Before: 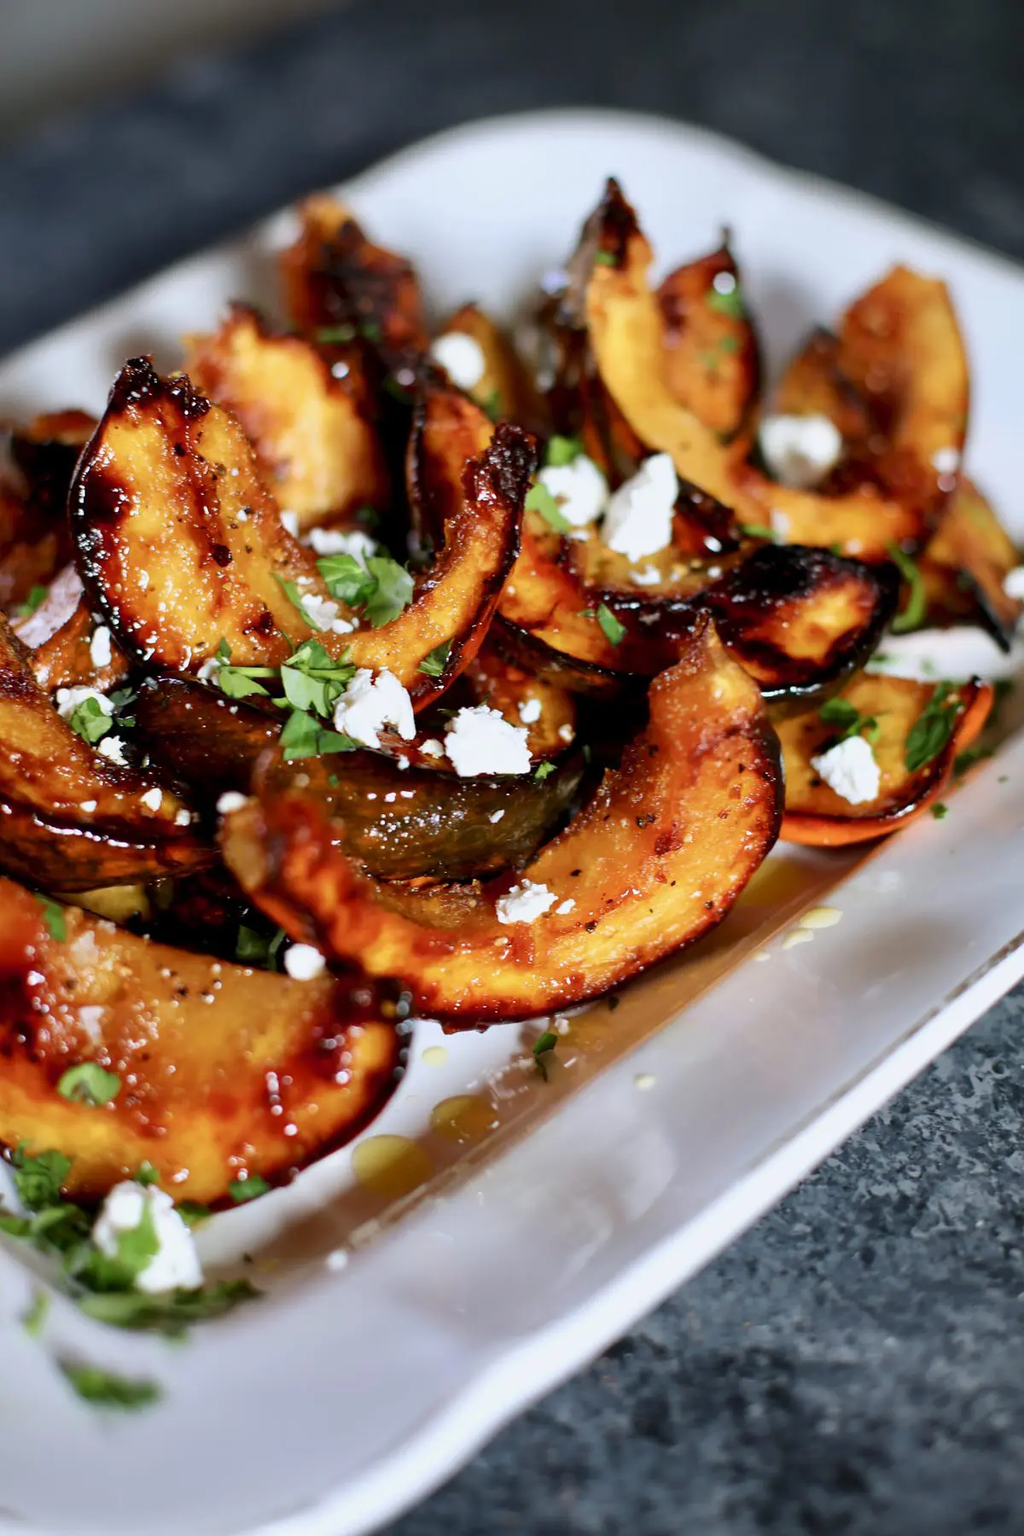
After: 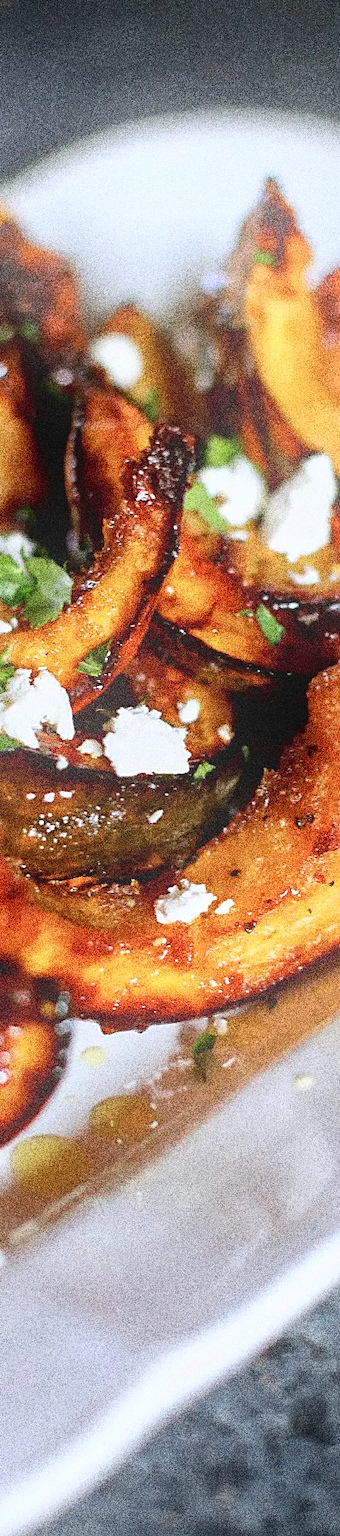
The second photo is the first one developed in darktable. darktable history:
local contrast: mode bilateral grid, contrast 20, coarseness 20, detail 150%, midtone range 0.2
bloom: on, module defaults
sharpen: on, module defaults
grain: coarseness 30.02 ISO, strength 100%
crop: left 33.36%, right 33.36%
